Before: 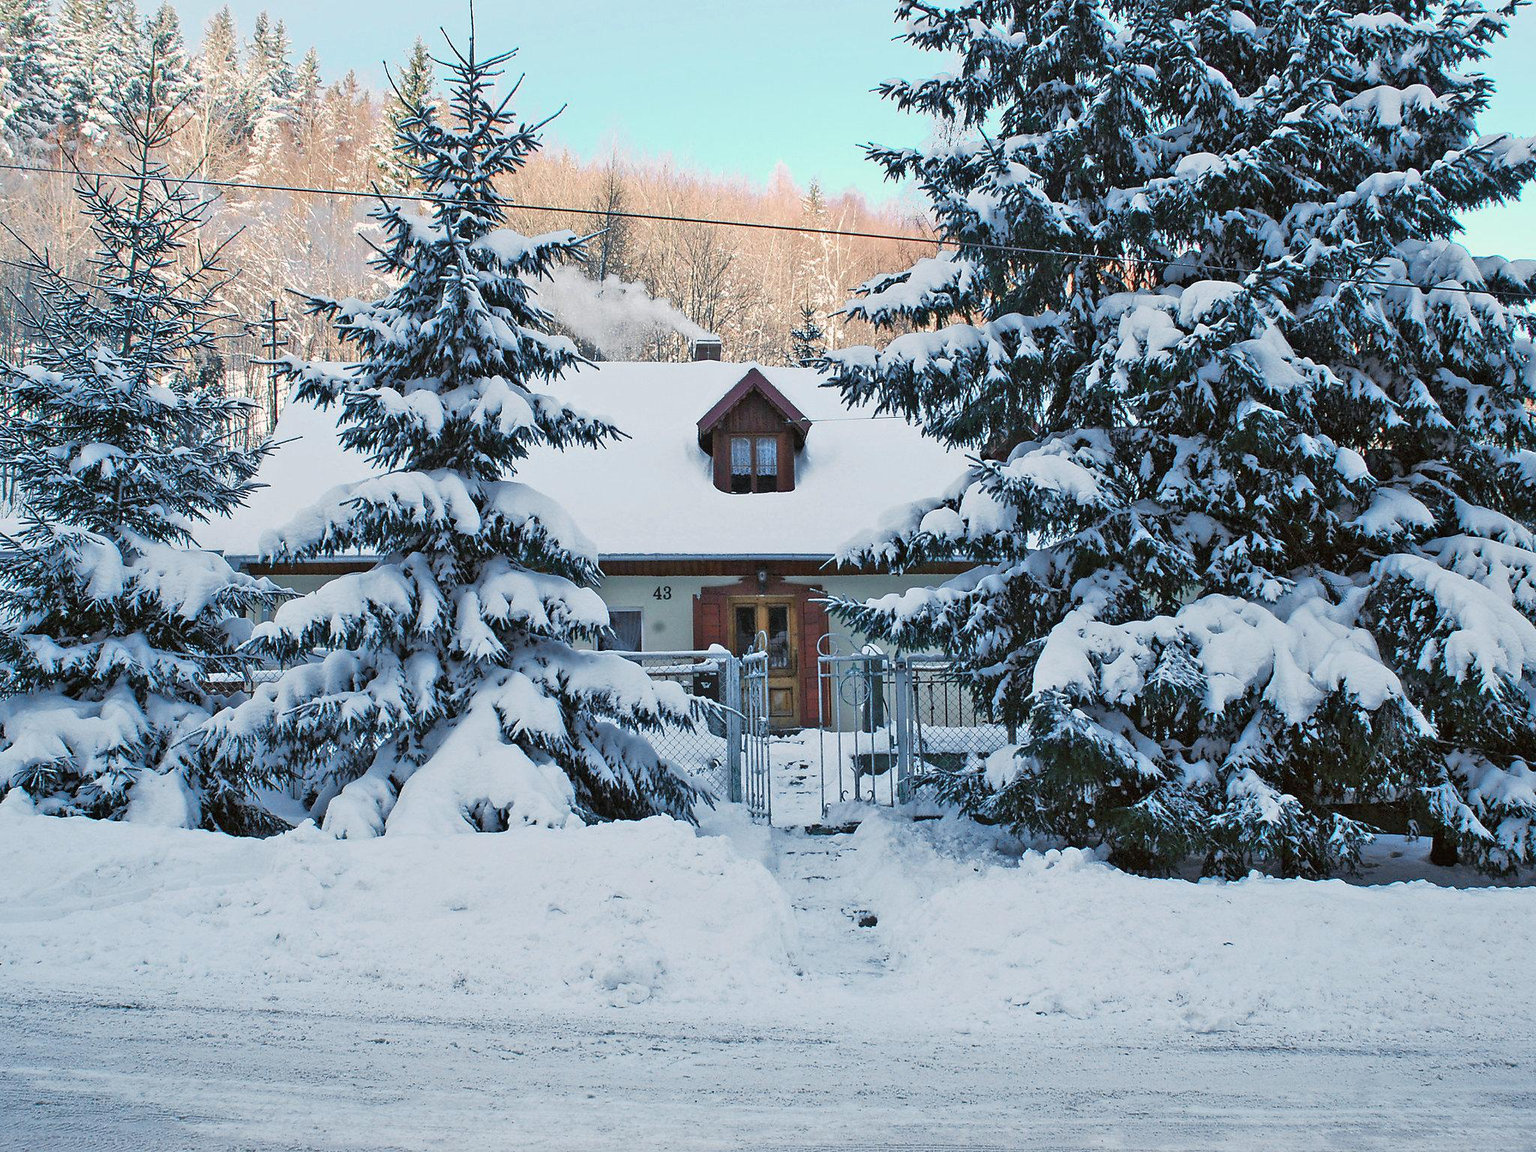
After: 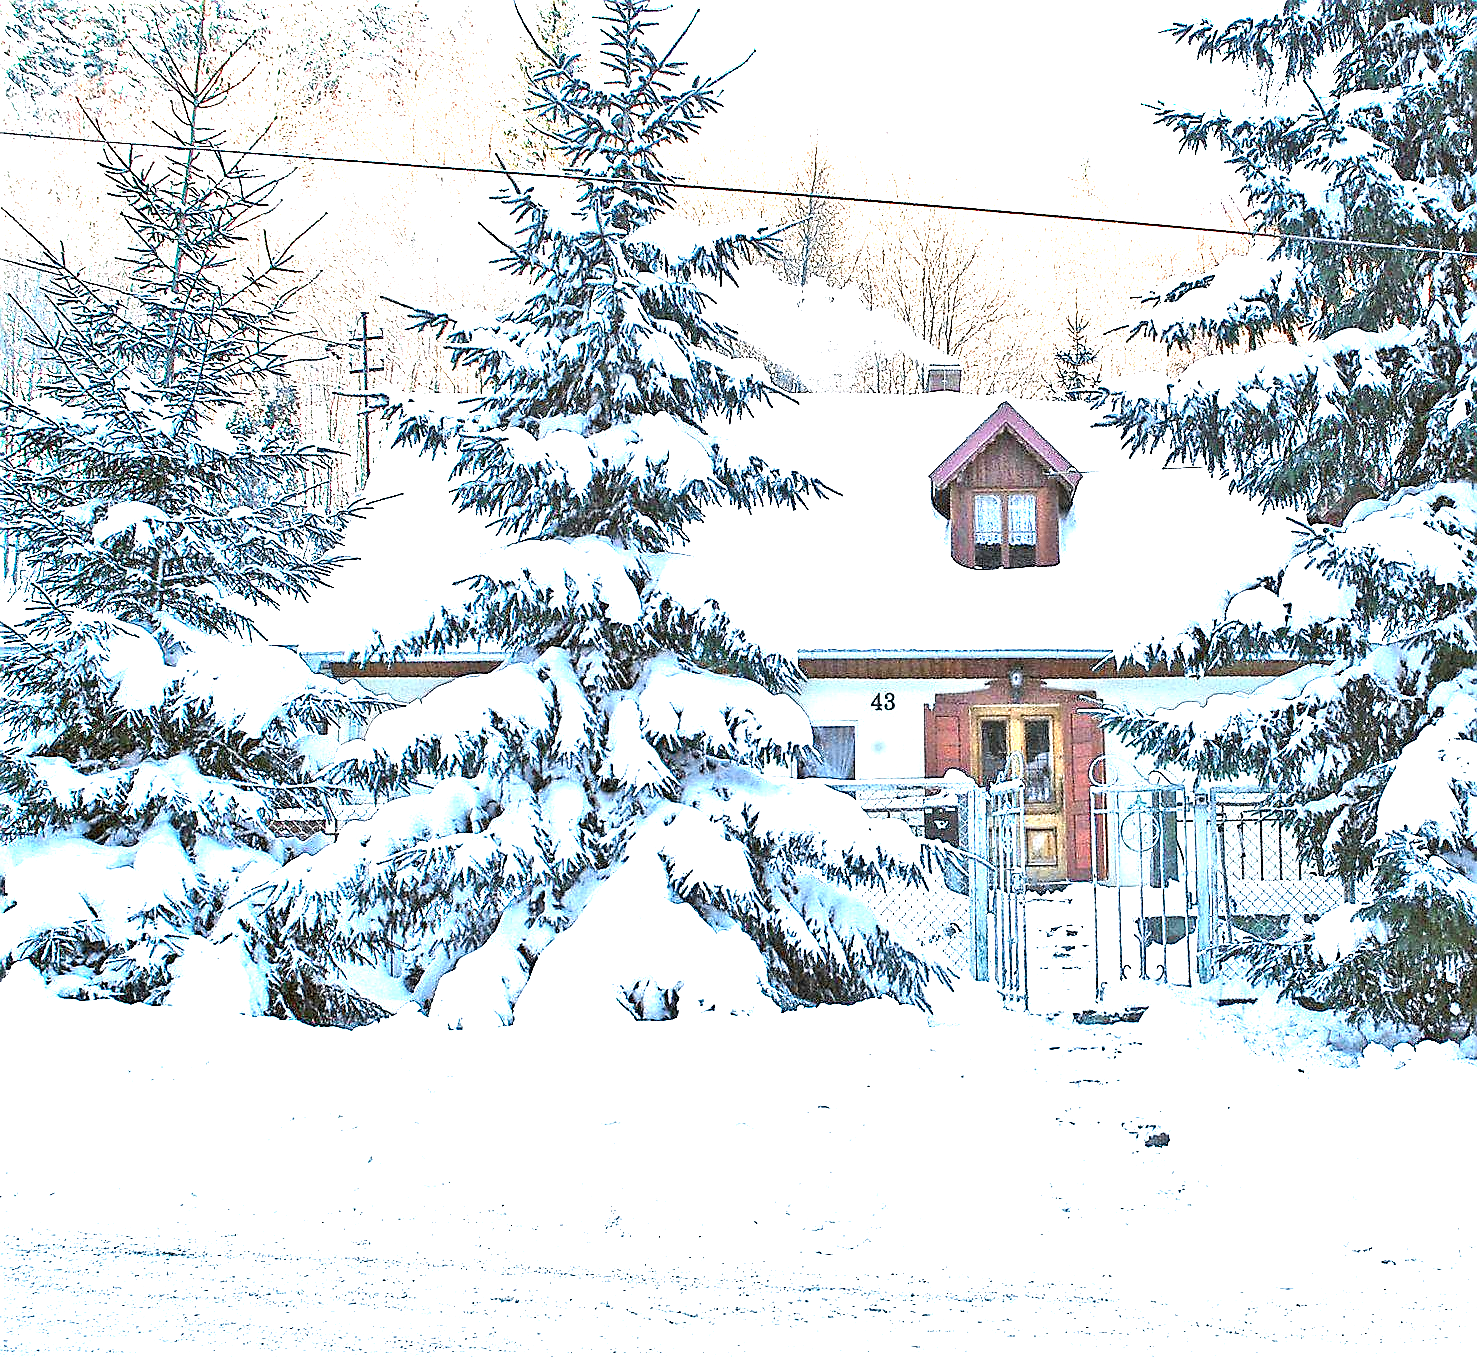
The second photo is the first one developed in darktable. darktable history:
crop: top 5.799%, right 27.855%, bottom 5.801%
sharpen: radius 1.367, amount 1.245, threshold 0.647
exposure: black level correction 0.001, exposure 2.567 EV, compensate highlight preservation false
